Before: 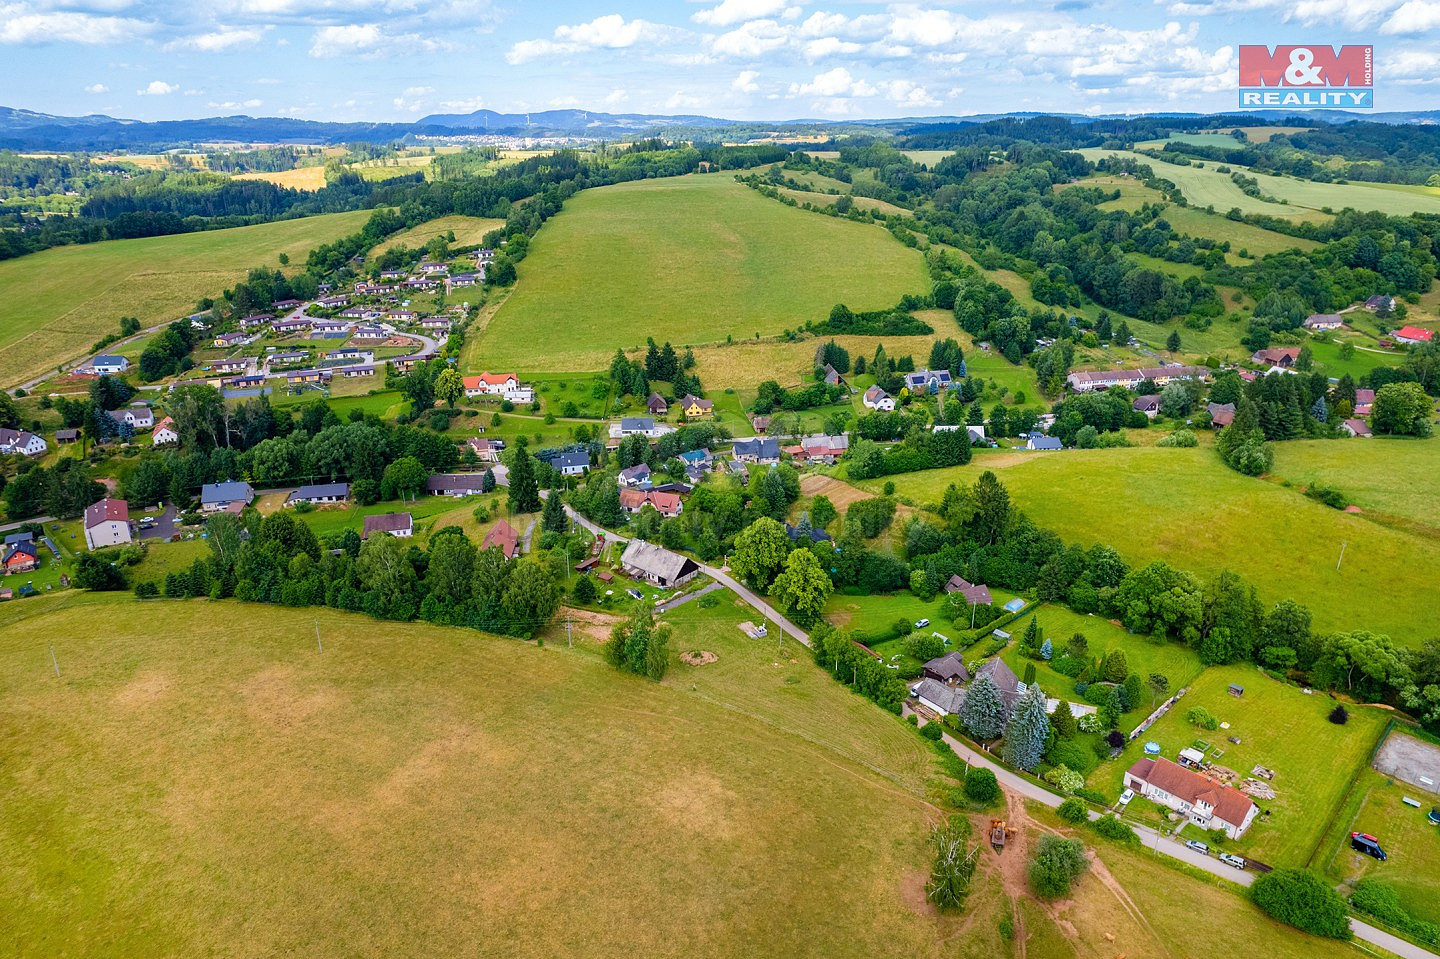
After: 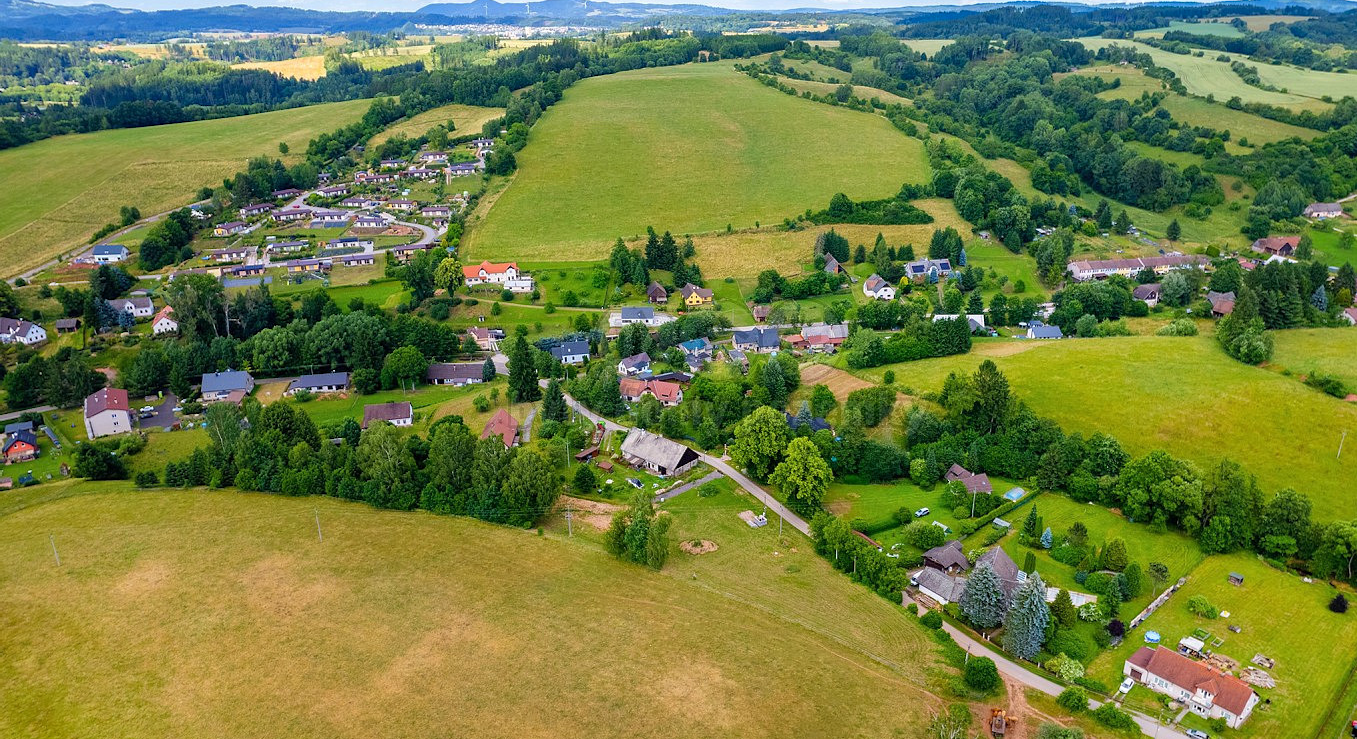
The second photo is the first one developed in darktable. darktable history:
crop and rotate: angle 0.03°, top 11.643%, right 5.651%, bottom 11.189%
shadows and highlights: shadows 37.27, highlights -28.18, soften with gaussian
exposure: exposure 0.02 EV, compensate highlight preservation false
